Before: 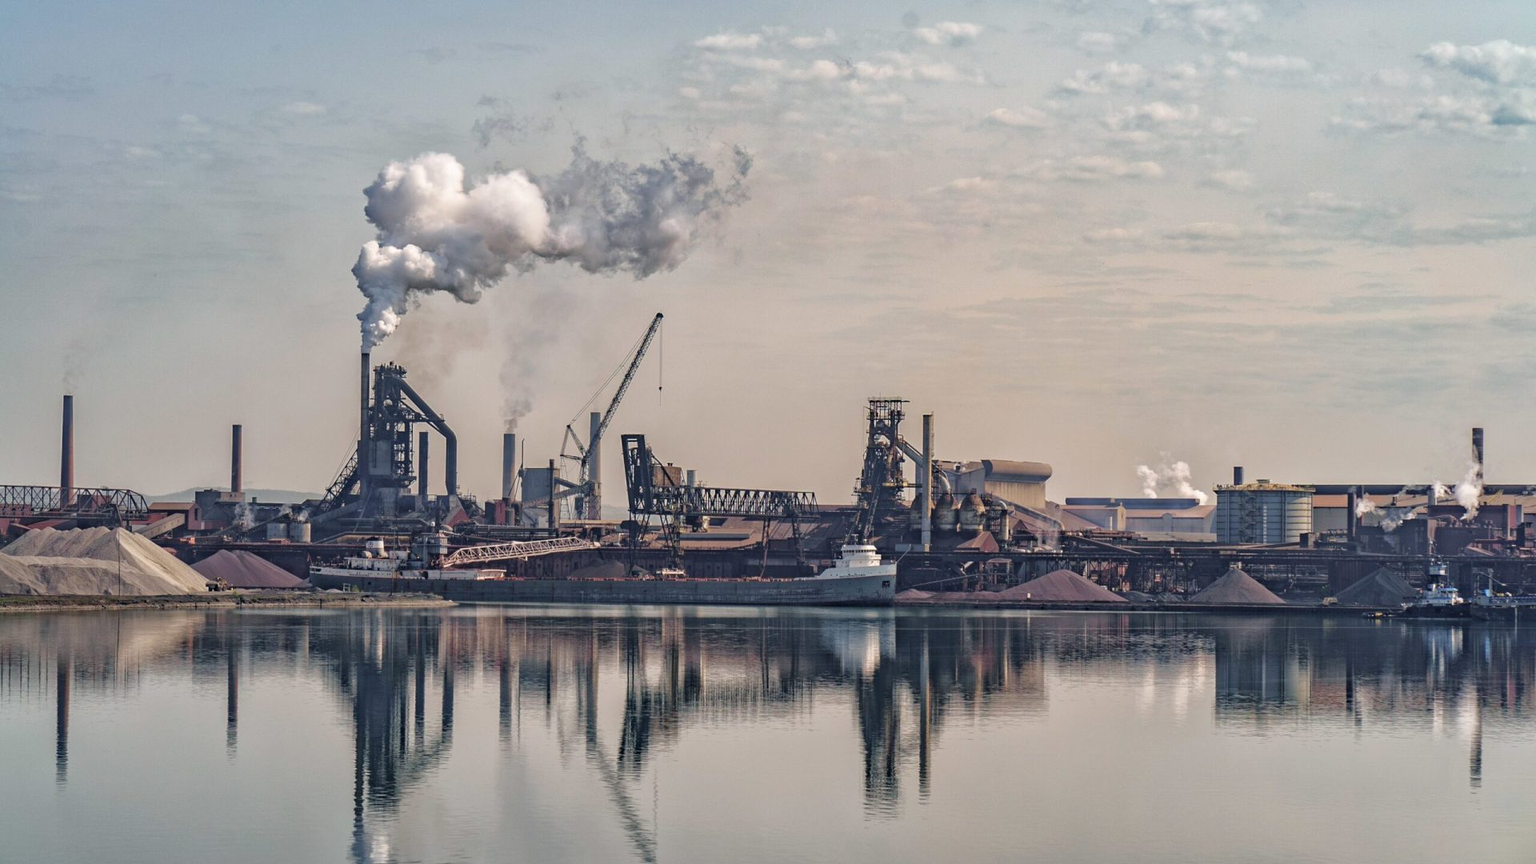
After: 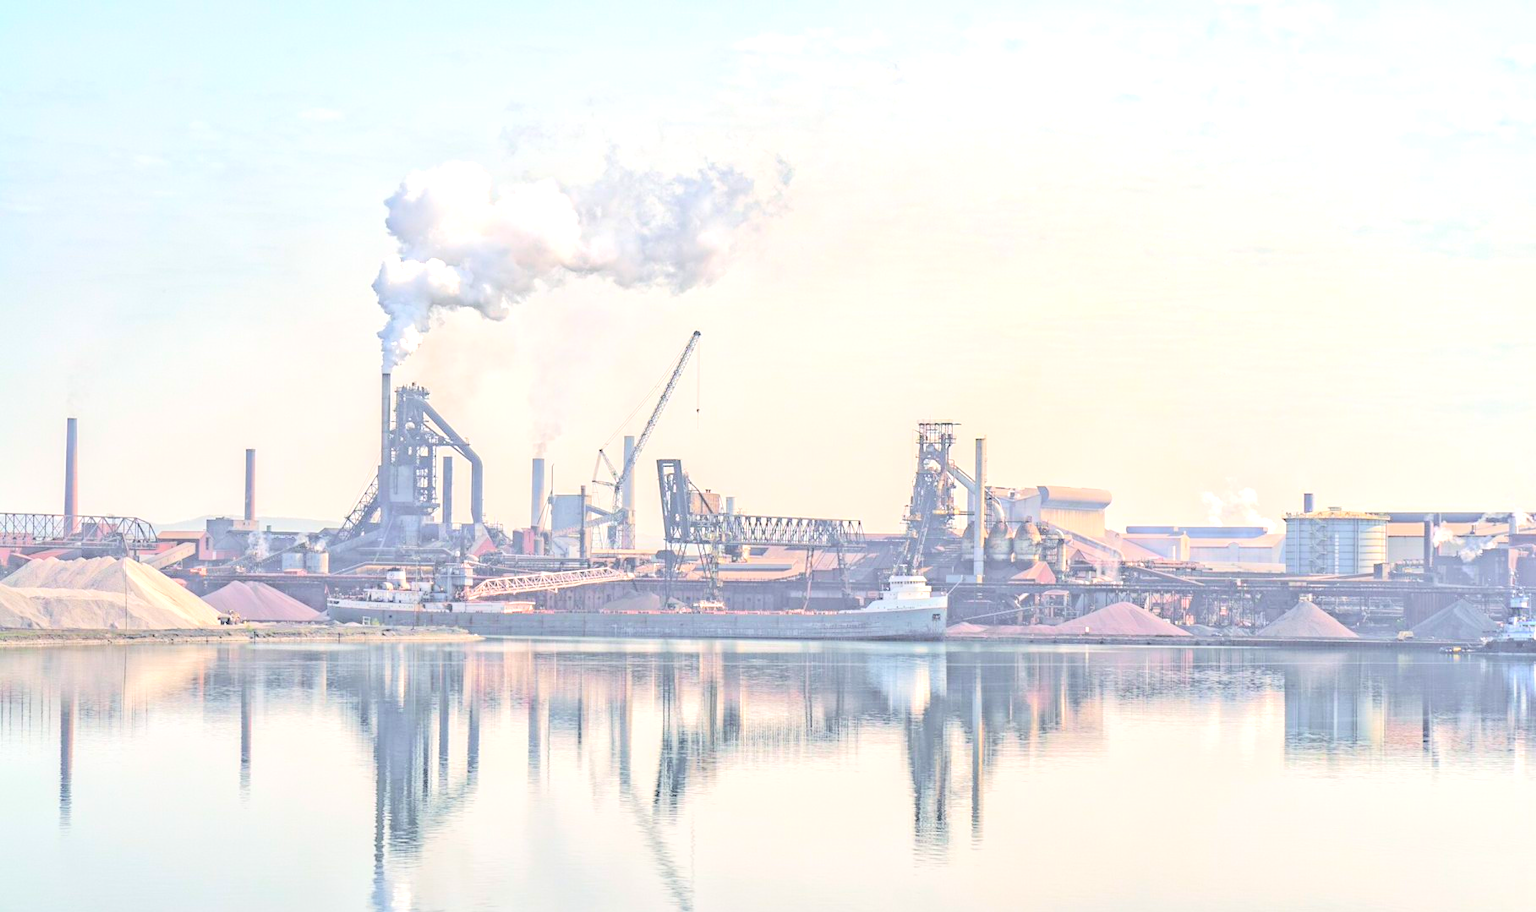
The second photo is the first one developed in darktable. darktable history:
crop and rotate: left 0%, right 5.328%
exposure: black level correction 0, exposure 1.107 EV, compensate highlight preservation false
contrast brightness saturation: brightness 0.989
